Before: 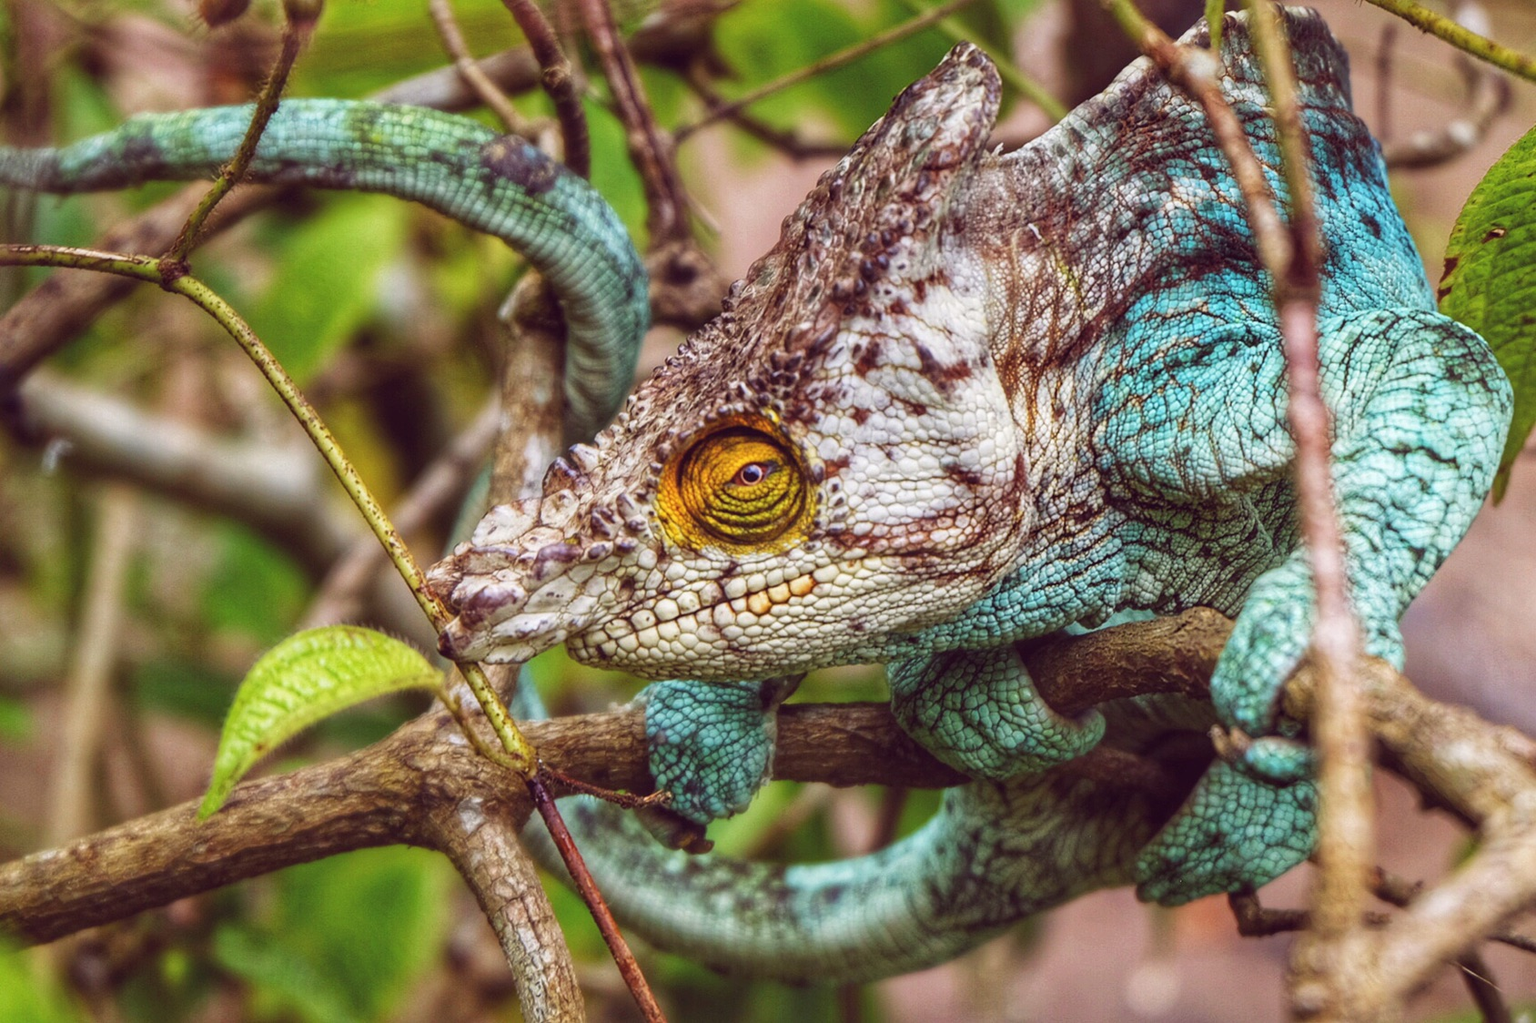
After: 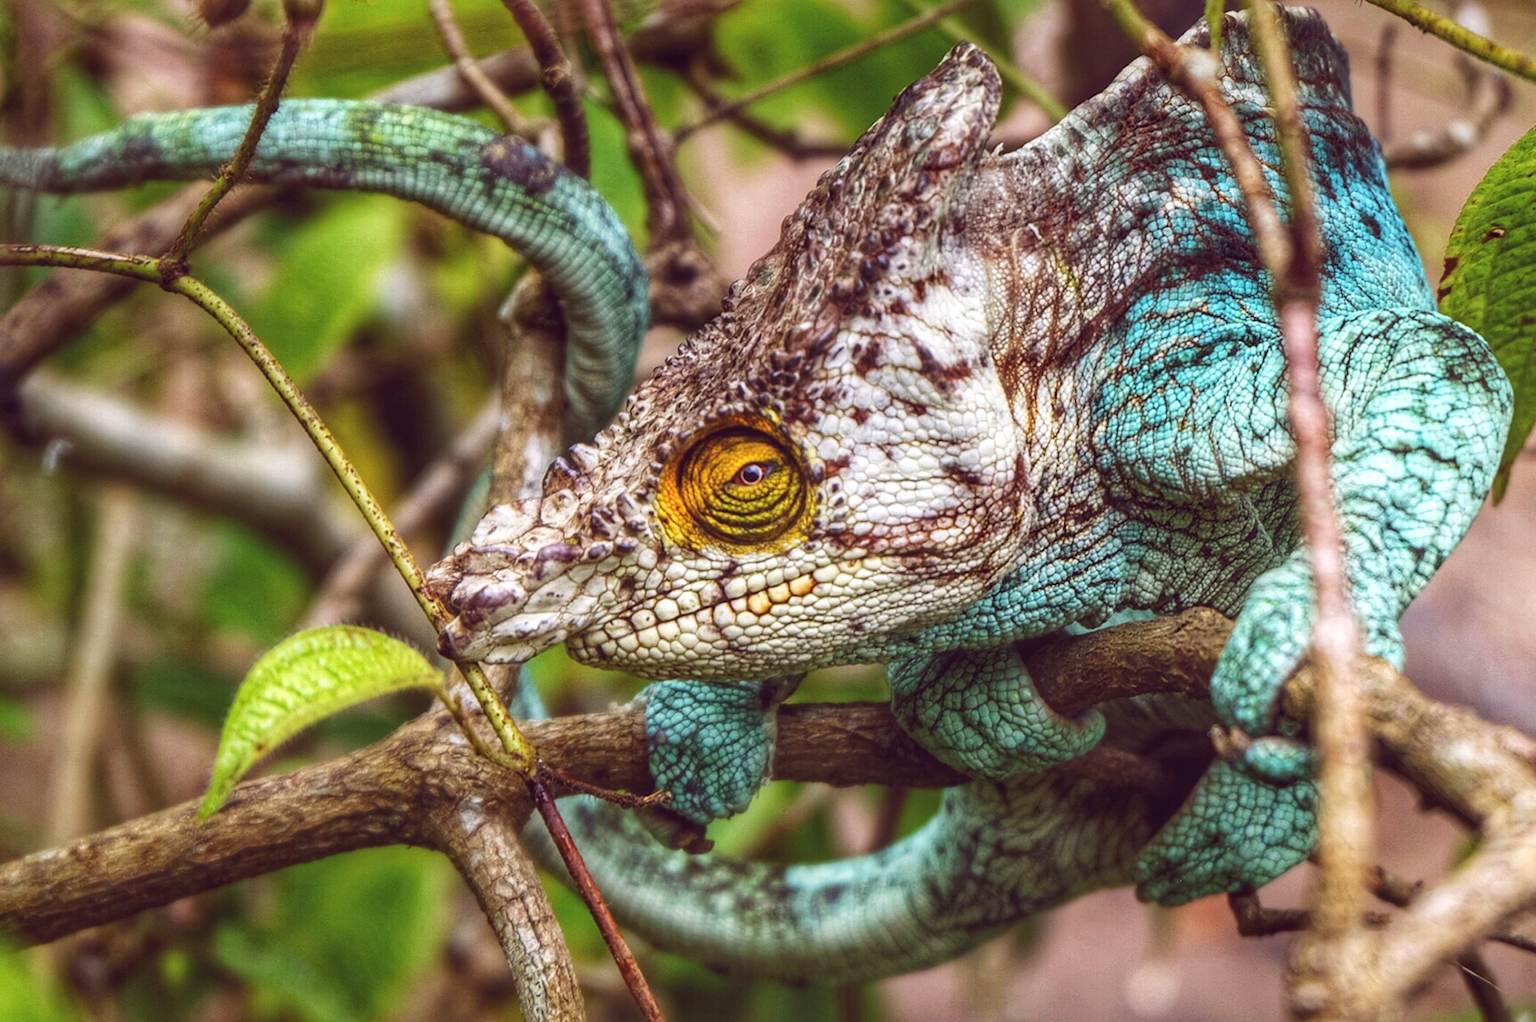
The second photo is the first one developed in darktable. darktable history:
local contrast: detail 110%
tone equalizer: -8 EV -0.001 EV, -7 EV 0.002 EV, -6 EV -0.005 EV, -5 EV -0.003 EV, -4 EV -0.066 EV, -3 EV -0.2 EV, -2 EV -0.238 EV, -1 EV 0.119 EV, +0 EV 0.301 EV
